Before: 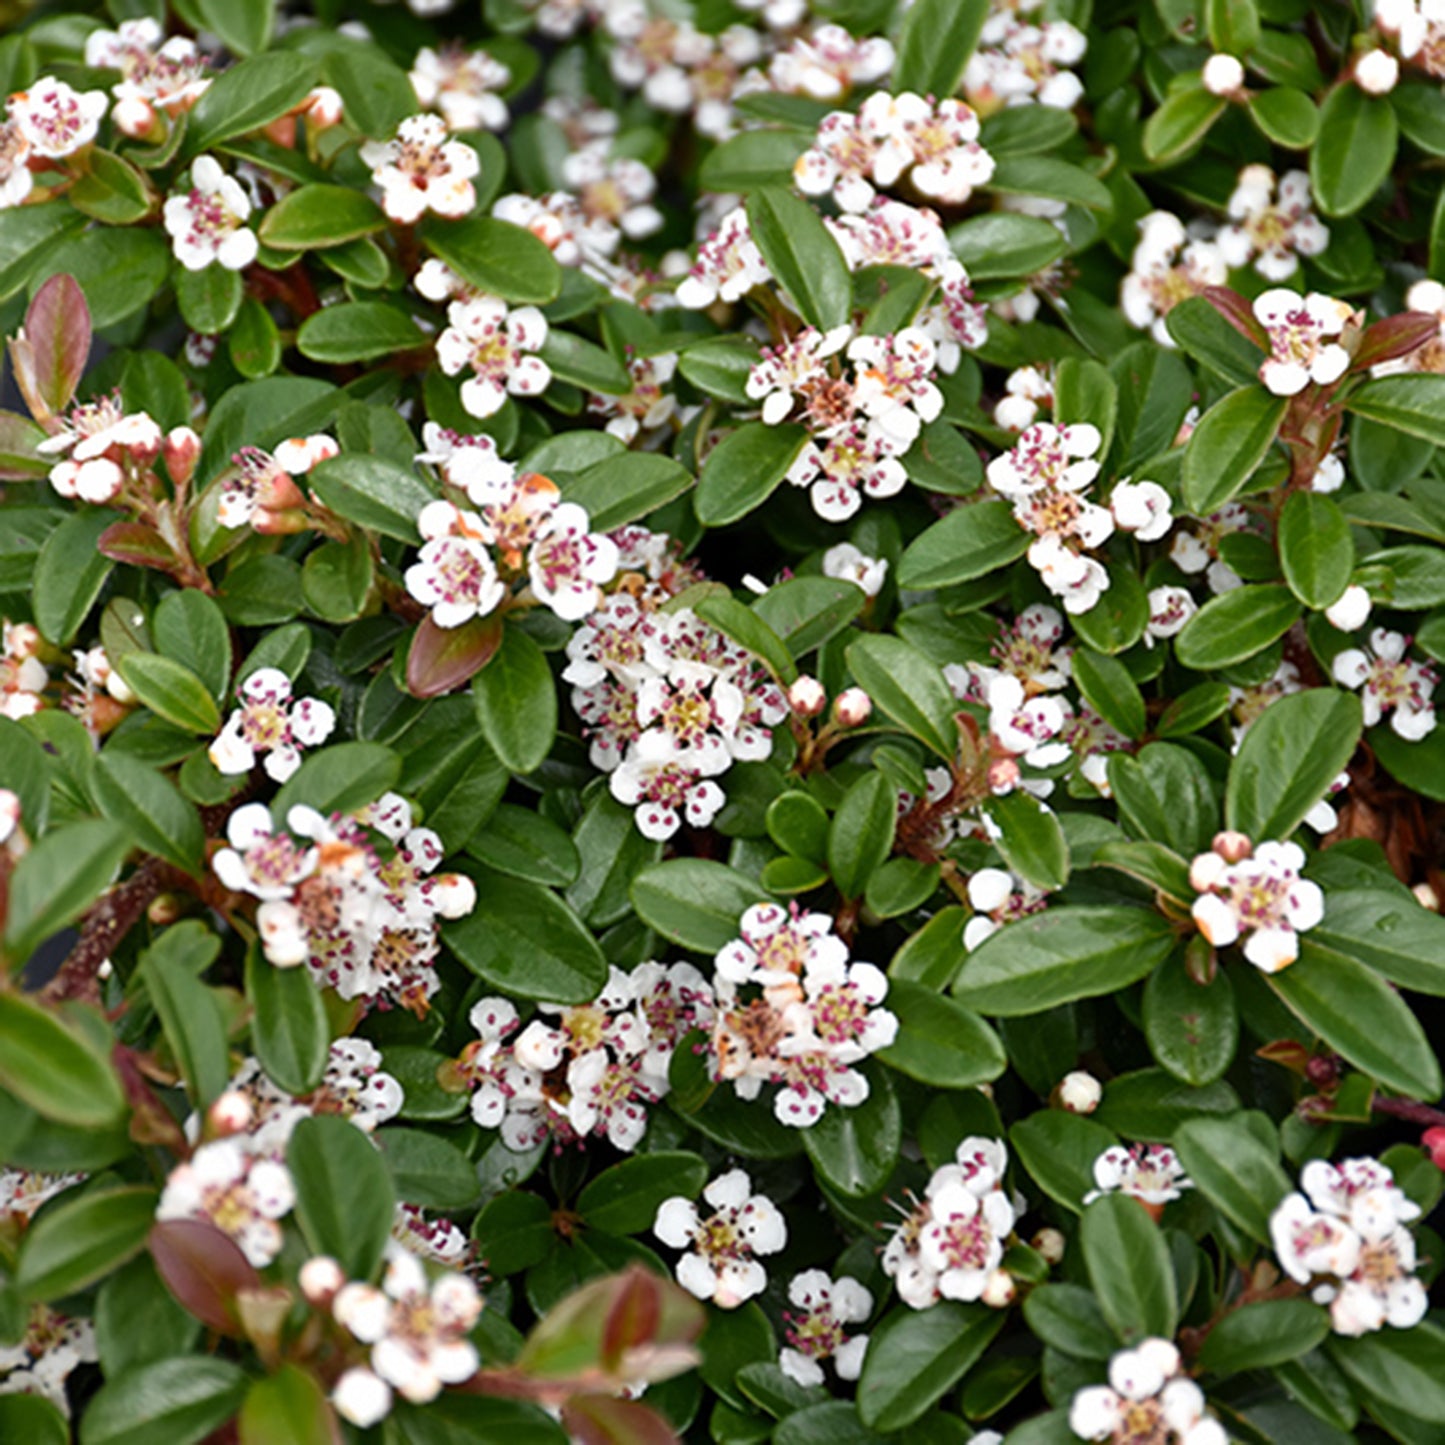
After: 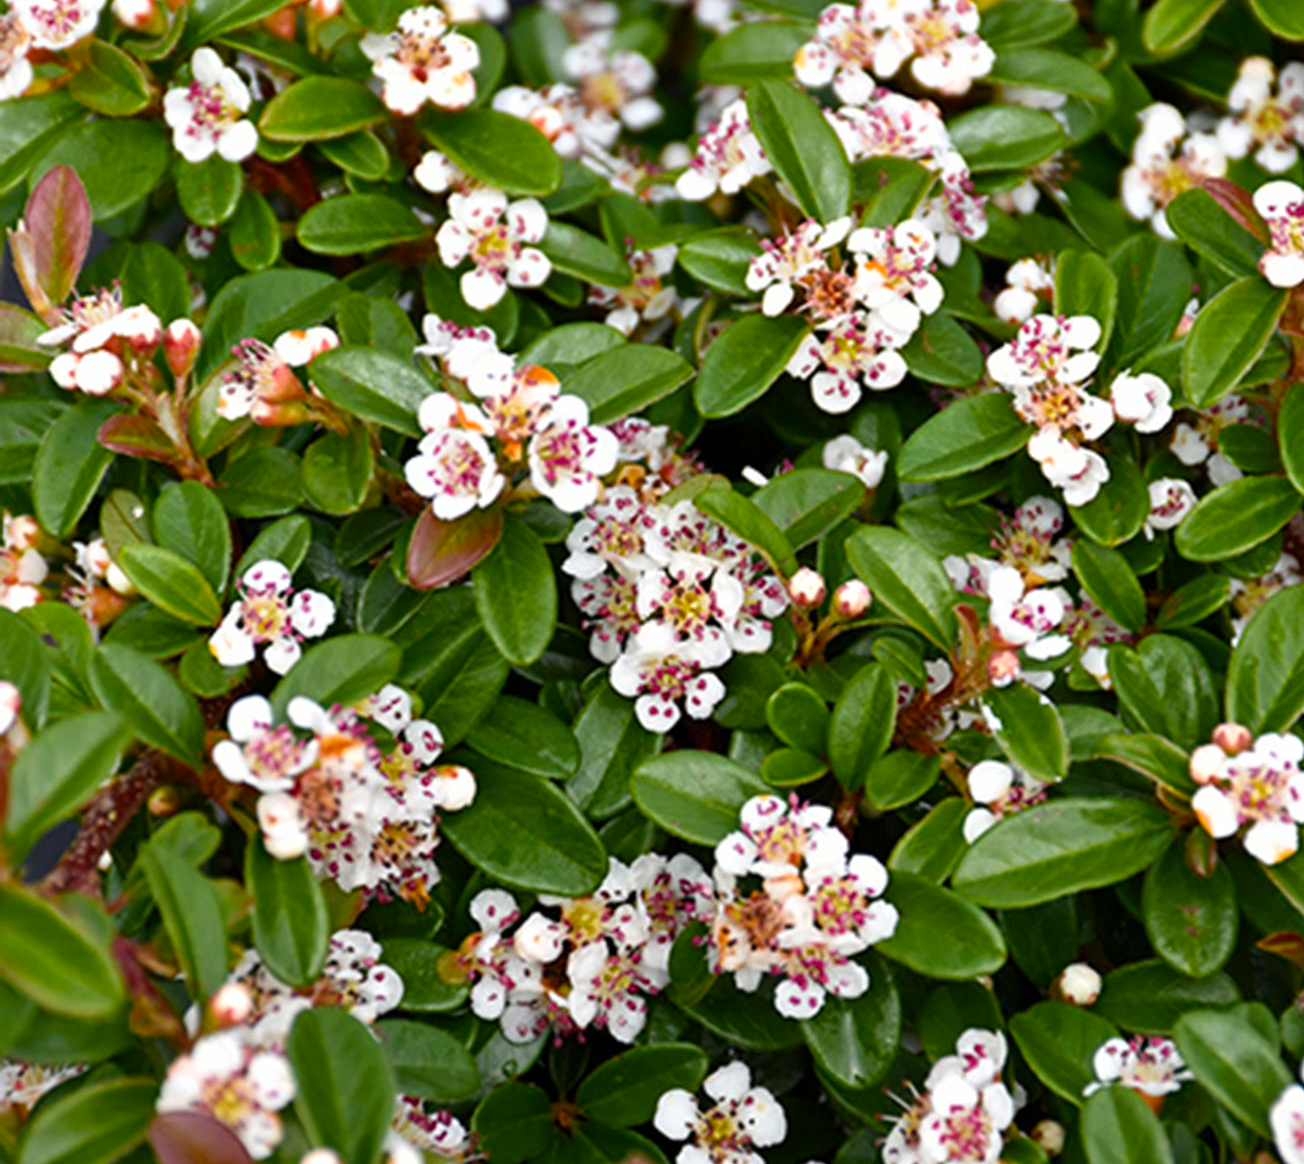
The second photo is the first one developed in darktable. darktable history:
crop: top 7.49%, right 9.717%, bottom 11.943%
color balance rgb: perceptual saturation grading › global saturation 25%, global vibrance 20%
